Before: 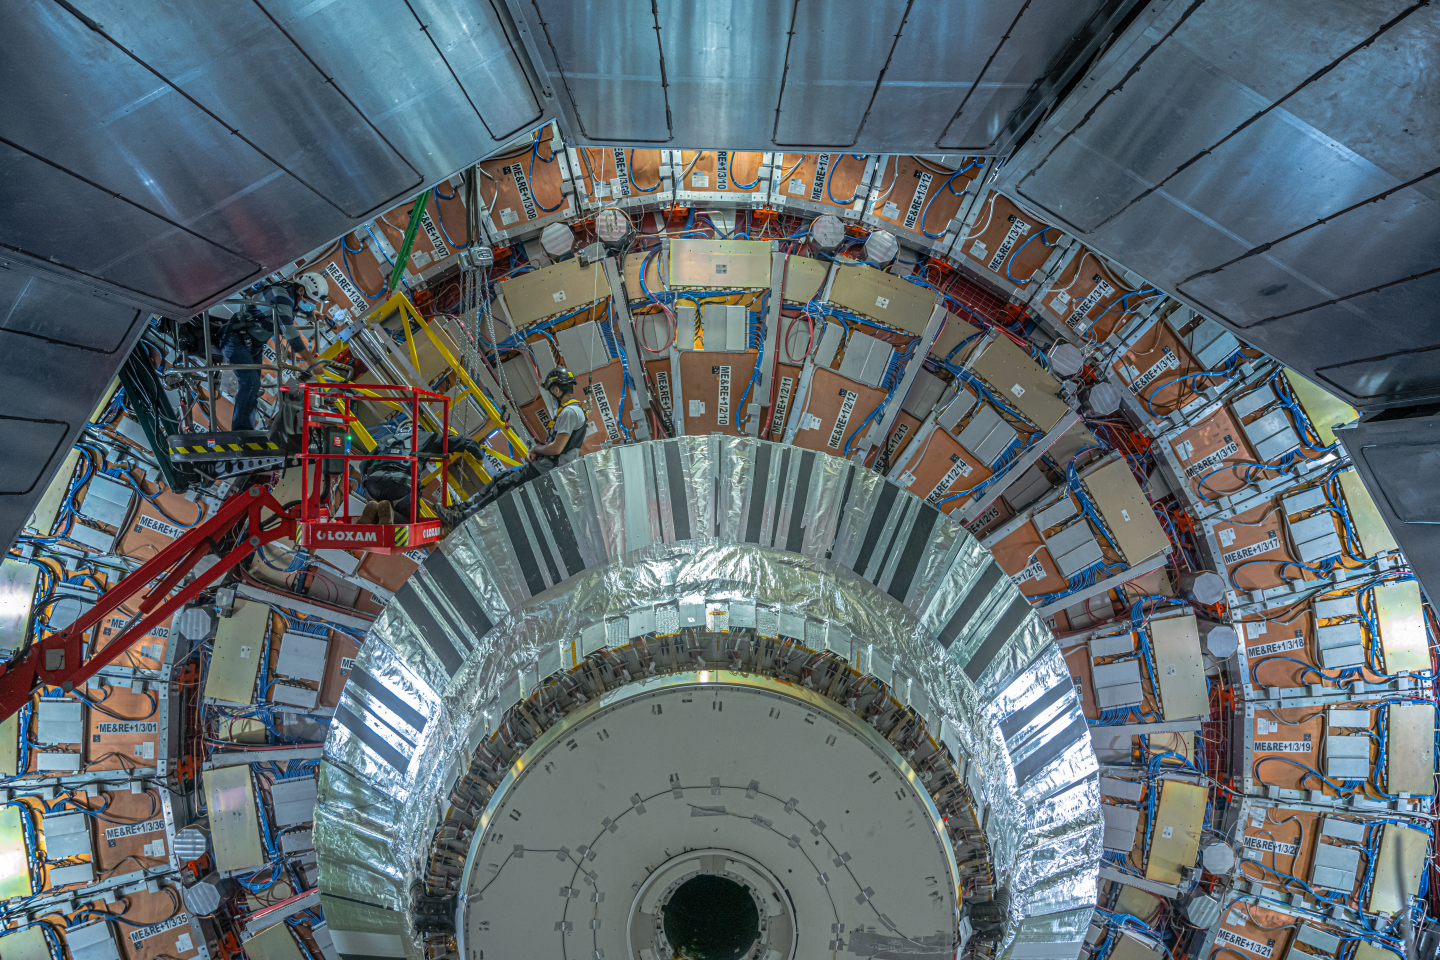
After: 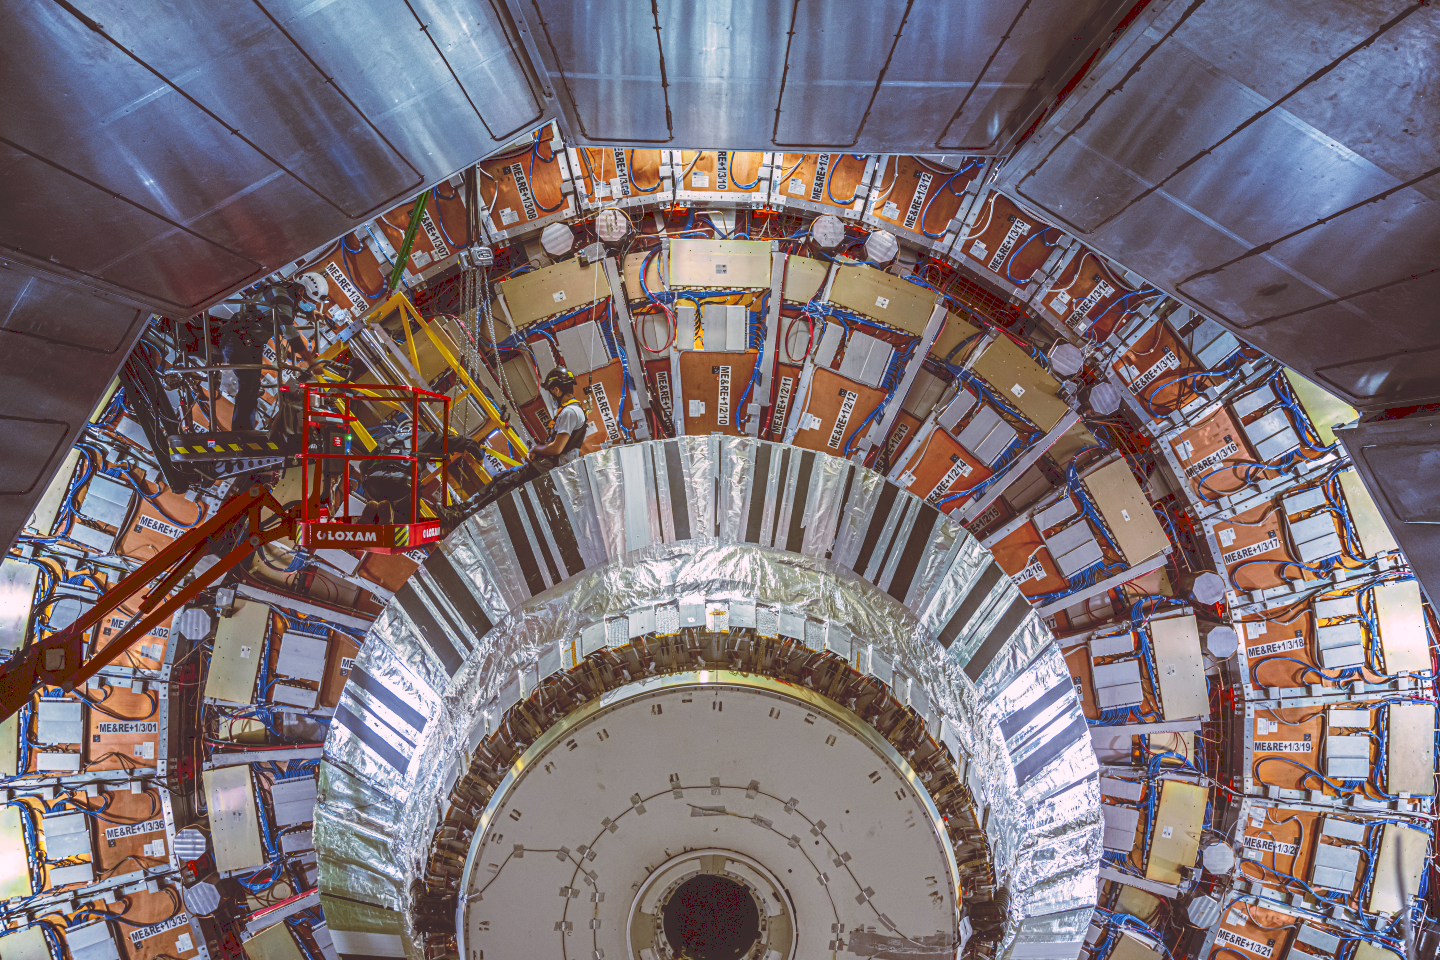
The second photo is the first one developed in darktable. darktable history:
tone curve: curves: ch0 [(0, 0) (0.003, 0.172) (0.011, 0.177) (0.025, 0.177) (0.044, 0.177) (0.069, 0.178) (0.1, 0.181) (0.136, 0.19) (0.177, 0.208) (0.224, 0.226) (0.277, 0.274) (0.335, 0.338) (0.399, 0.43) (0.468, 0.535) (0.543, 0.635) (0.623, 0.726) (0.709, 0.815) (0.801, 0.882) (0.898, 0.936) (1, 1)], preserve colors none
color look up table: target L [95.25, 93.54, 91.29, 87.08, 82.89, 70.06, 62.98, 52.42, 43.29, 41.74, 29.9, 24.12, 6.26, 200.89, 89.12, 81.1, 69.16, 53.54, 56.43, 48.49, 49.98, 47.85, 41.33, 40.48, 41.36, 30.39, 23.59, 12.49, 82.11, 79.53, 81.24, 60.48, 51.78, 52.7, 54.85, 59.11, 50.87, 48.03, 37.76, 29.91, 28.14, 31.27, 7.945, 5.832, 91.48, 73.69, 65.14, 49.02, 39.59], target a [16.54, -2.724, -8.137, -31.81, -55.68, -24.84, -38.67, -13.44, -25.93, -19.66, -6.082, -5.585, 36.13, 0, 12.58, 5.059, 30.23, 55.71, 28.04, 62.97, 9.768, 22.44, 34.8, 52.83, 41.66, 13.03, 47.59, 50.17, 18.62, 12.77, 32.62, 49.67, 71.49, 5.03, 6.171, 57.98, 25.33, 26.91, 52.04, 15.94, 9.721, 53.27, 41.53, 35.71, -13.08, -15.27, -24.21, -4.363, -3.342], target b [4.075, 35.11, 57.96, 5.607, 34.12, 27.31, 53.43, 47.32, 51.29, 10.59, 50.97, 40.64, 10.26, -0.001, 19.03, 70.8, 34.66, 23.58, 54.75, 82.82, 22.24, 44.82, 6.176, 35.92, 70.53, 29.42, 39.85, 20.99, -19.82, -2.753, -18.5, 1.207, -24.1, -53.36, 1.303, -55.08, -20.68, -72, -6.712, -42.62, -15.9, -58.03, 12.97, 9.457, -8.56, -26.32, -10.59, -22.64, -0.734], num patches 49
